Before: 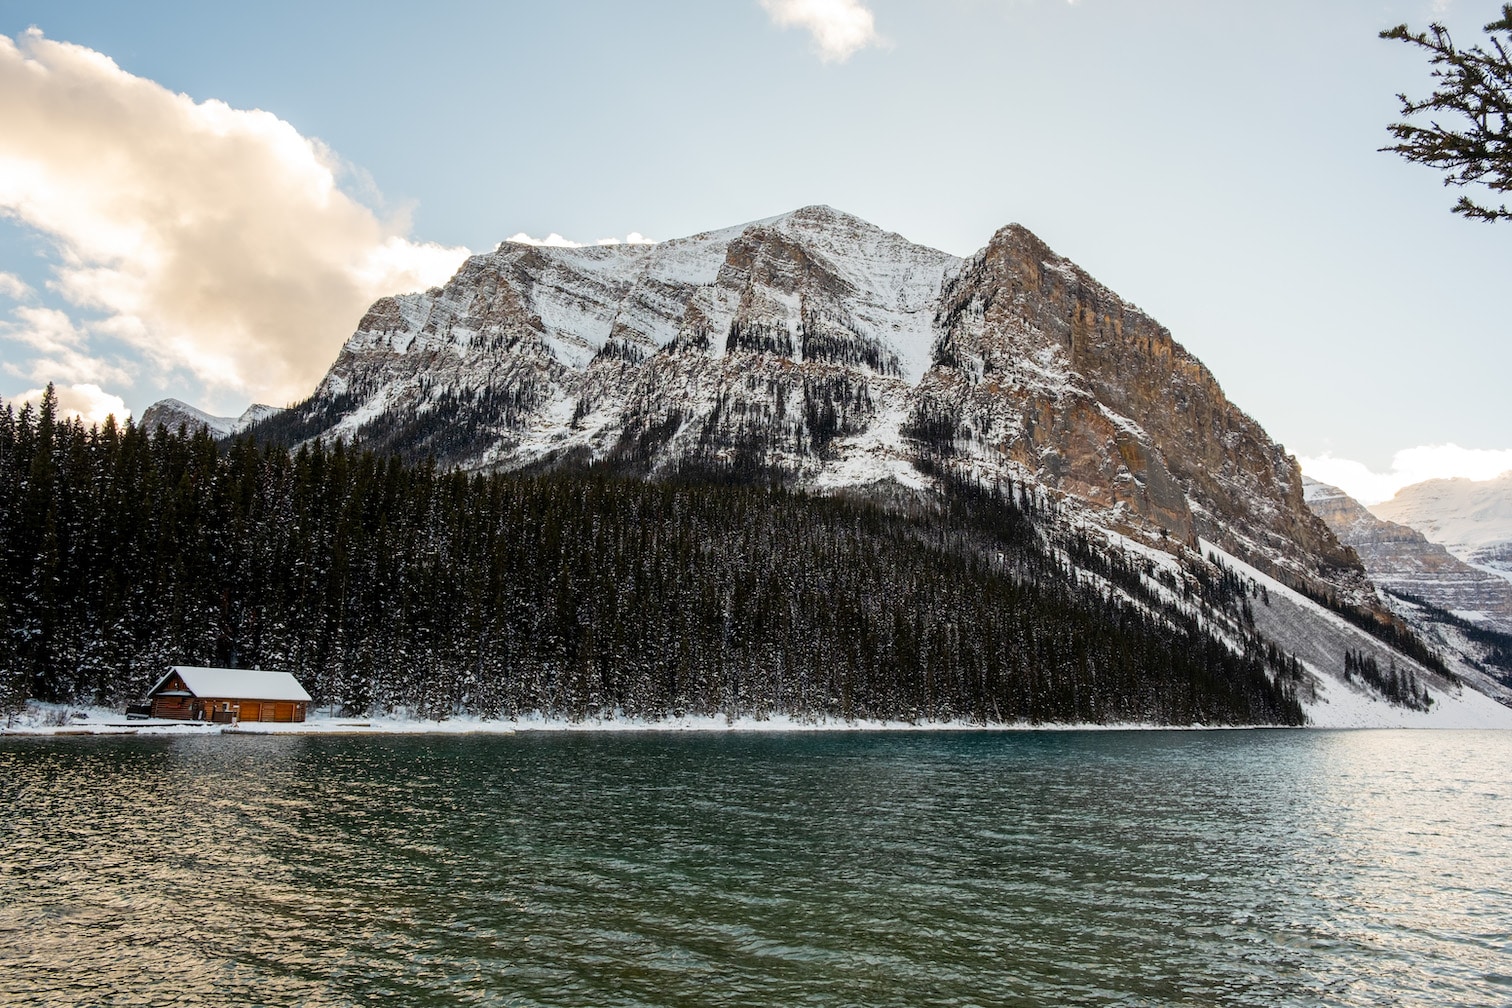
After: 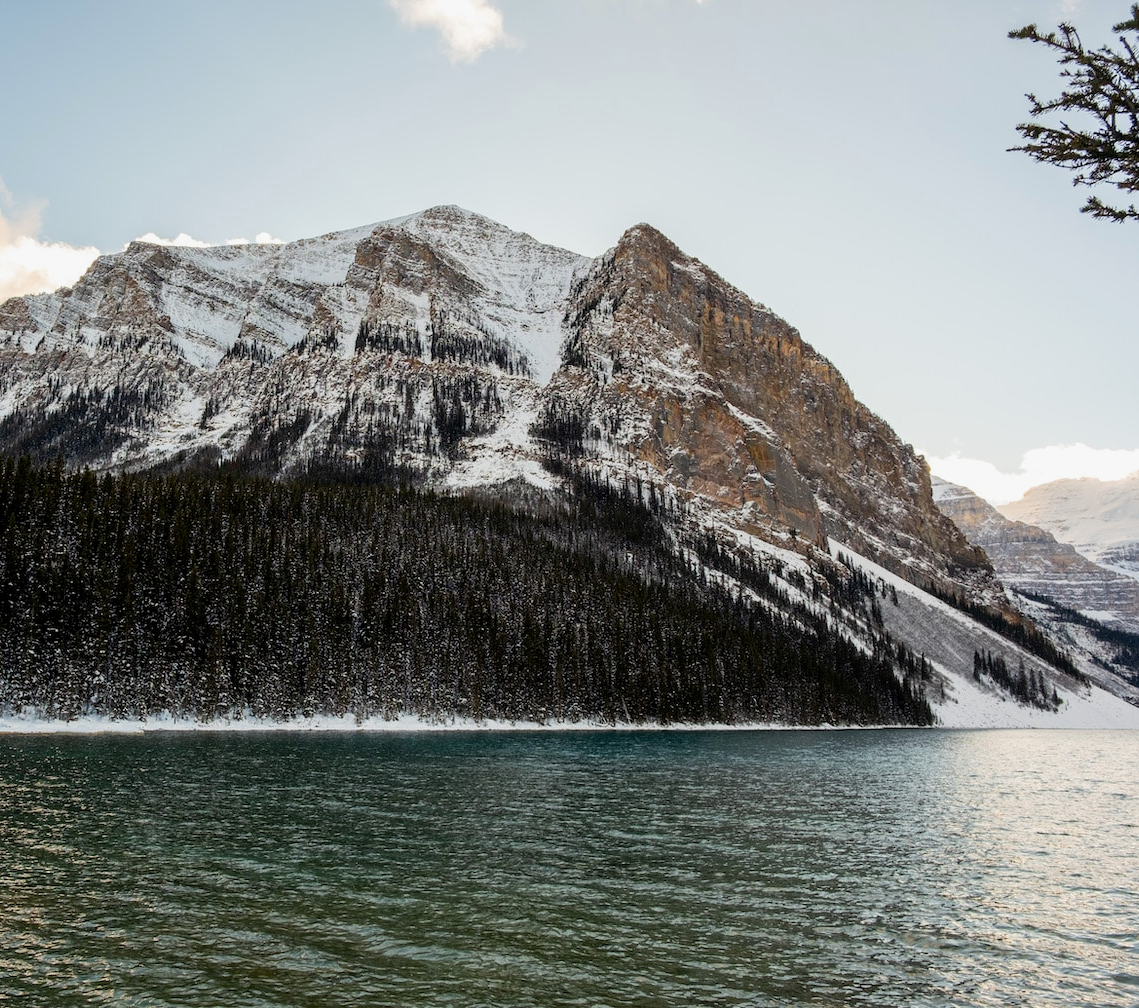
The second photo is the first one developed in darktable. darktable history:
exposure: black level correction 0.002, exposure -0.098 EV, compensate exposure bias true, compensate highlight preservation false
crop and rotate: left 24.658%
